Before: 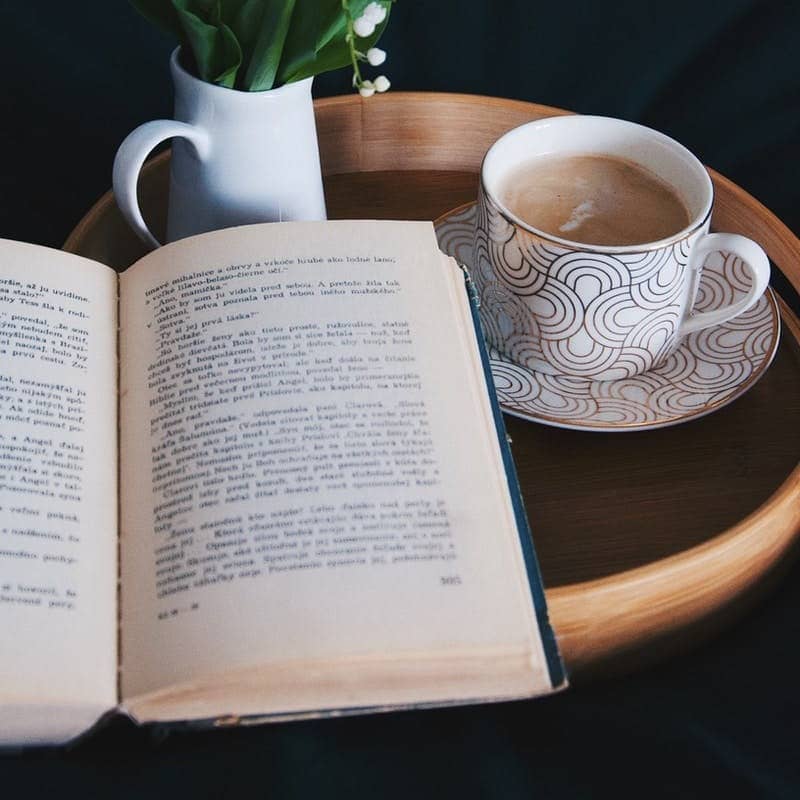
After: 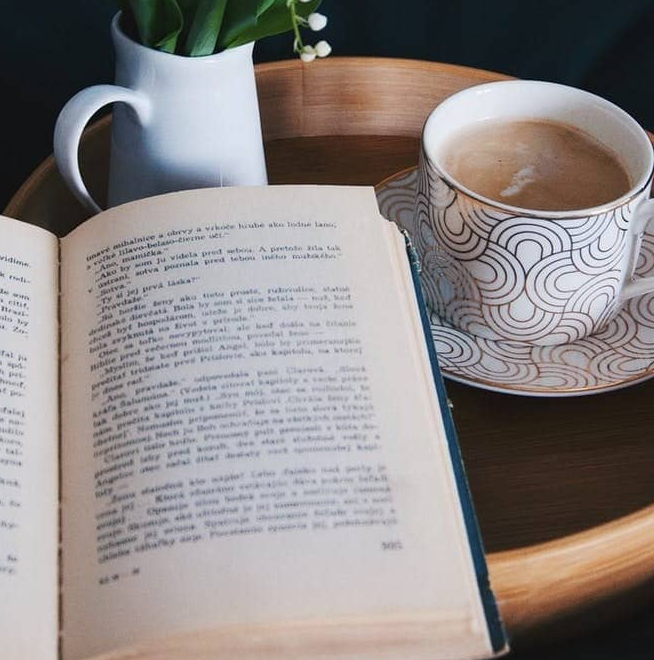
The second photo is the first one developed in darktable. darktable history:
crop and rotate: left 7.519%, top 4.495%, right 10.618%, bottom 12.948%
